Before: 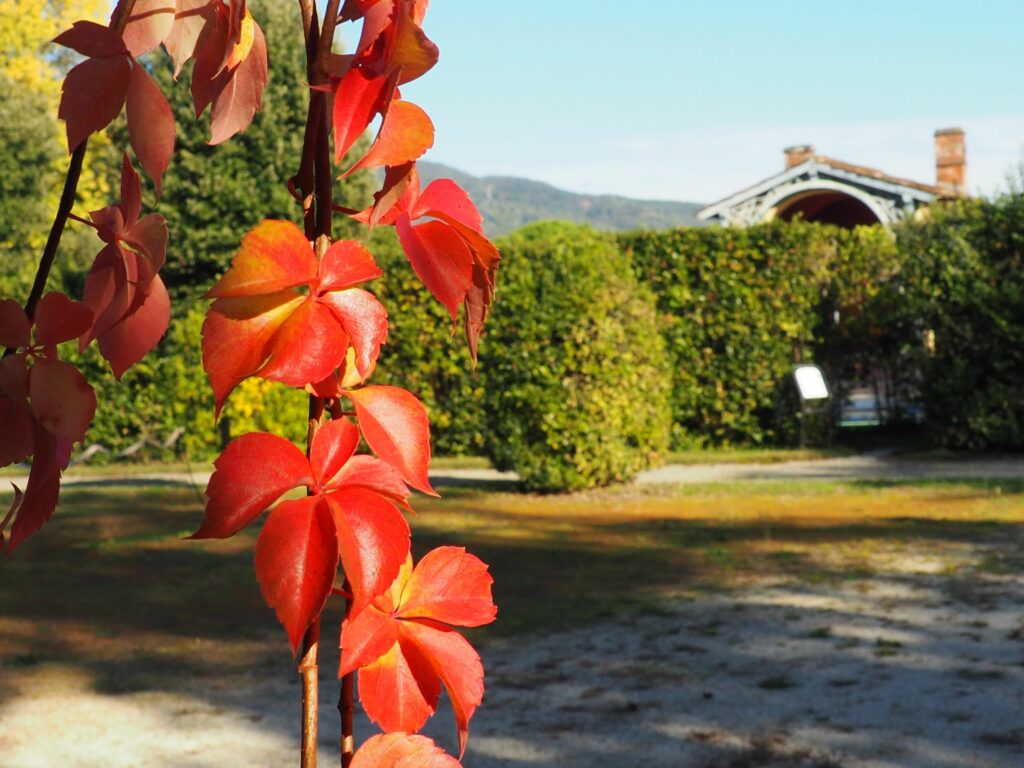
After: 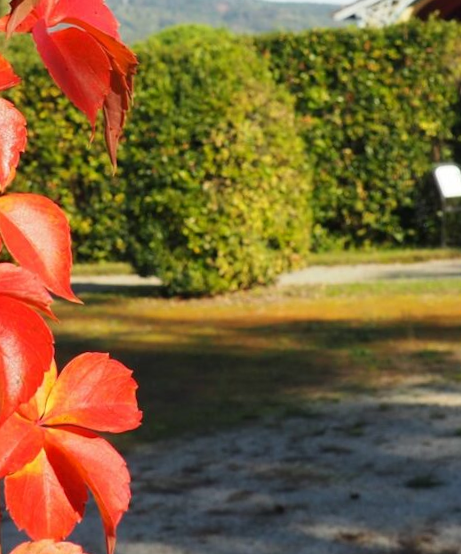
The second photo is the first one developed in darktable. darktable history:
rotate and perspective: rotation -1.24°, automatic cropping off
crop: left 35.432%, top 26.233%, right 20.145%, bottom 3.432%
